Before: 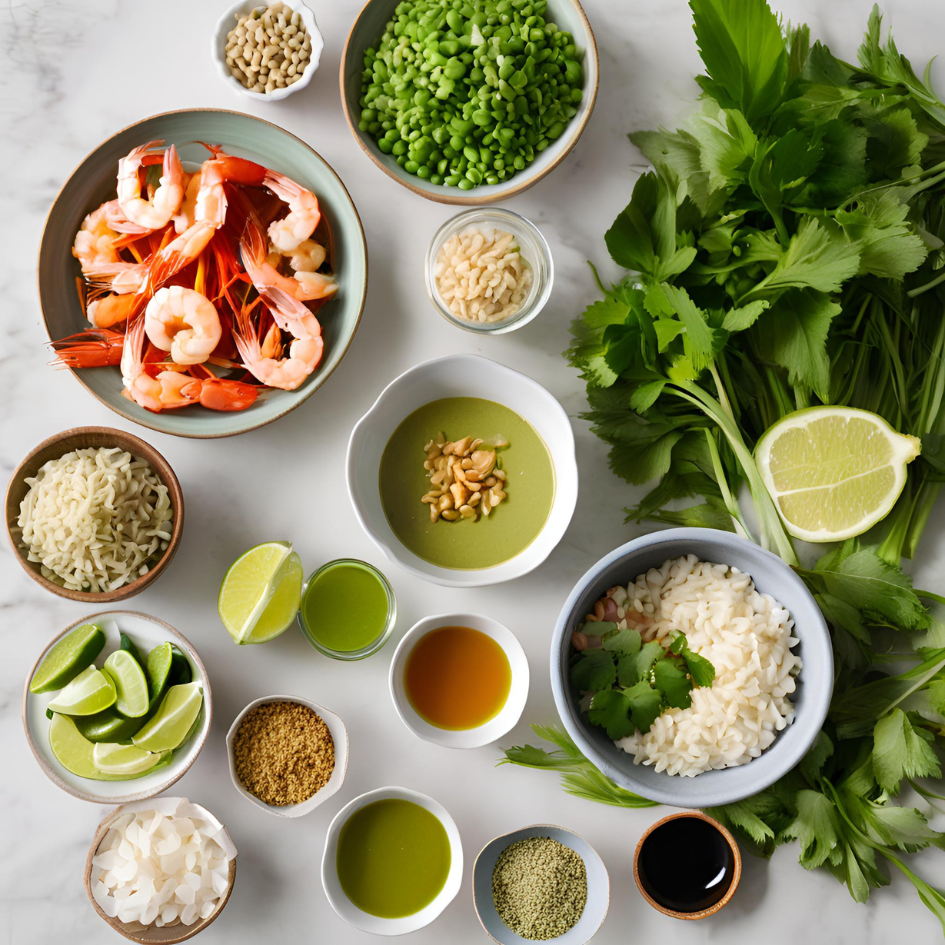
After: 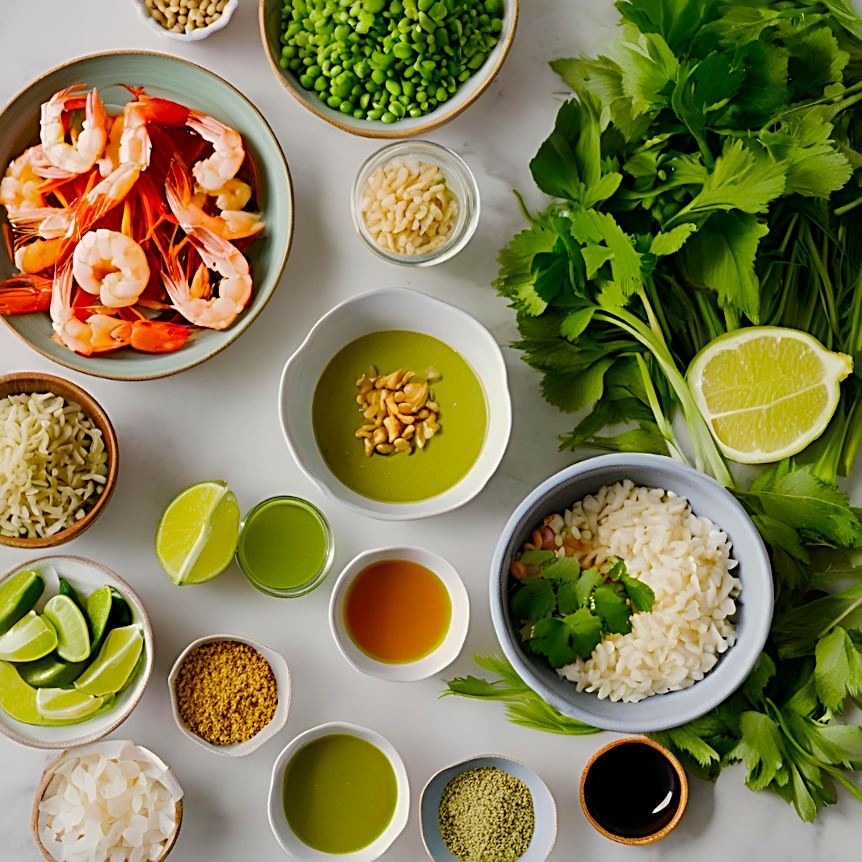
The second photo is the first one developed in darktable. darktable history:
crop and rotate: angle 1.96°, left 5.673%, top 5.673%
filmic rgb: black relative exposure -16 EV, threshold -0.33 EV, transition 3.19 EV, structure ↔ texture 100%, target black luminance 0%, hardness 7.57, latitude 72.96%, contrast 0.908, highlights saturation mix 10%, shadows ↔ highlights balance -0.38%, add noise in highlights 0, preserve chrominance no, color science v4 (2020), iterations of high-quality reconstruction 10, enable highlight reconstruction true
sharpen: radius 2.676, amount 0.669
color balance rgb: perceptual saturation grading › global saturation 30%, global vibrance 10%
